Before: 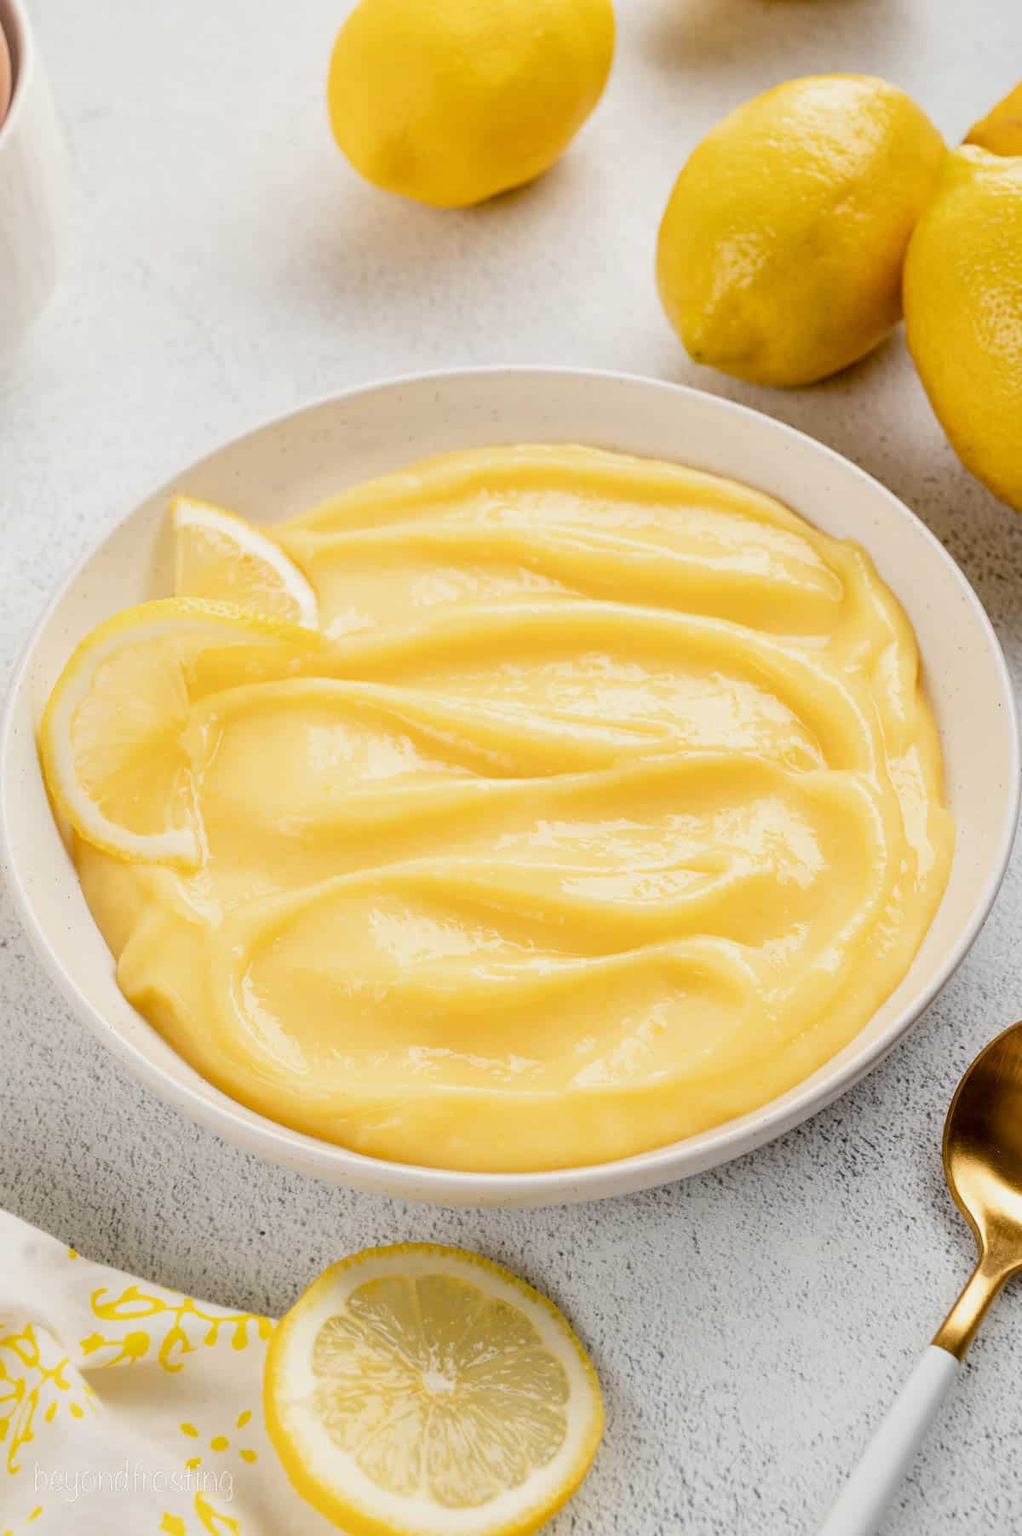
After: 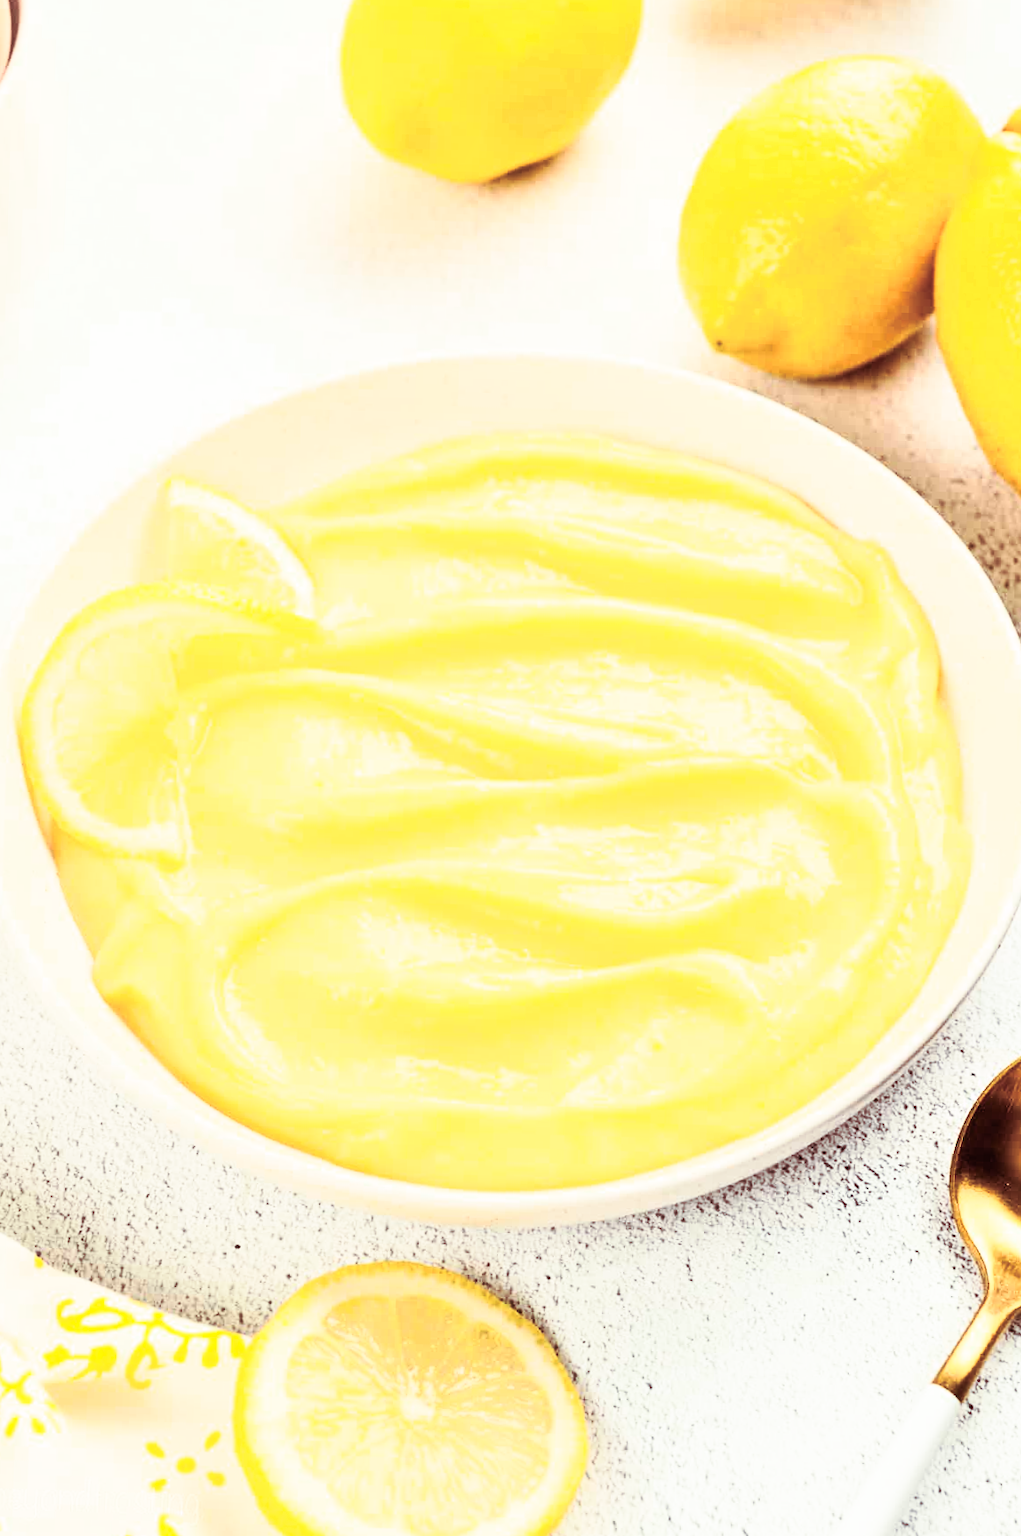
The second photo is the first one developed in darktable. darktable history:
rgb curve: curves: ch0 [(0, 0) (0.078, 0.051) (0.929, 0.956) (1, 1)], compensate middle gray true
local contrast: mode bilateral grid, contrast 20, coarseness 50, detail 102%, midtone range 0.2
tone equalizer: -7 EV 0.15 EV, -6 EV 0.6 EV, -5 EV 1.15 EV, -4 EV 1.33 EV, -3 EV 1.15 EV, -2 EV 0.6 EV, -1 EV 0.15 EV, mask exposure compensation -0.5 EV
split-toning: on, module defaults
crop and rotate: angle -1.69°
contrast brightness saturation: contrast 0.62, brightness 0.34, saturation 0.14
